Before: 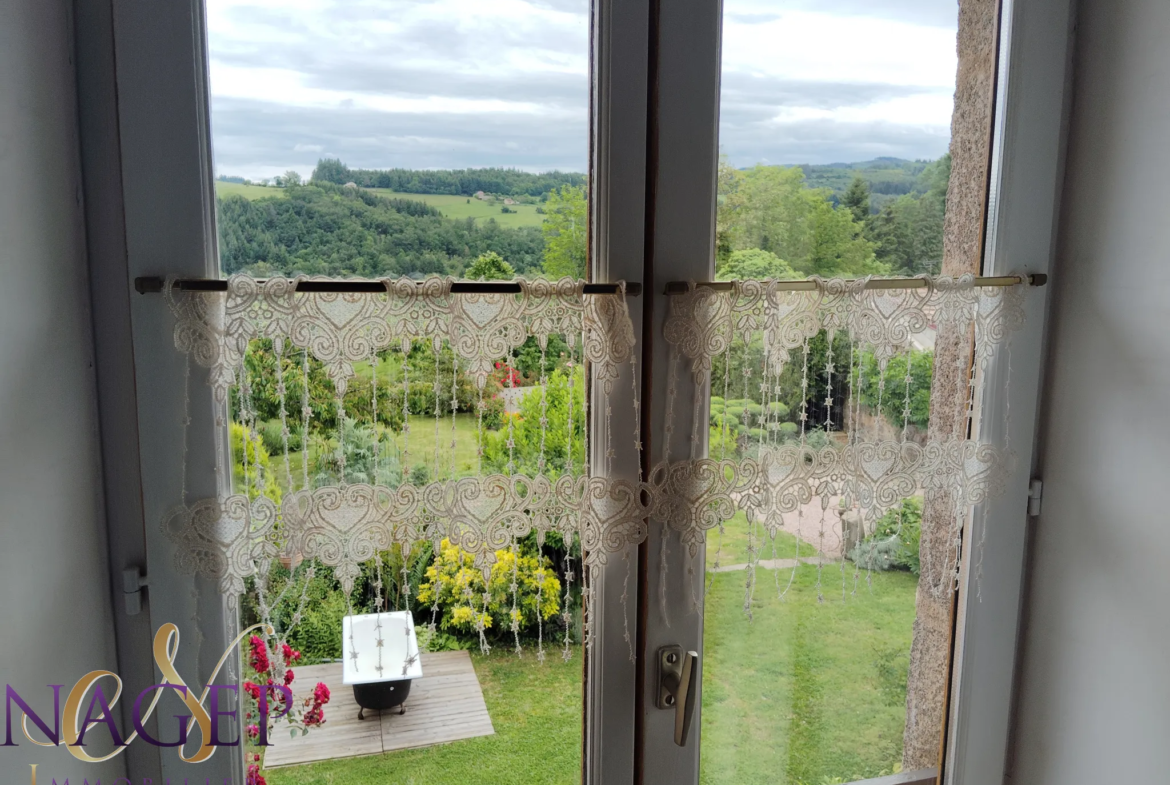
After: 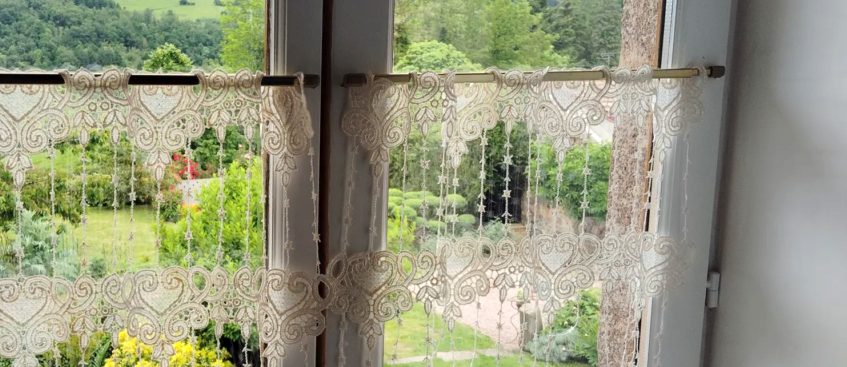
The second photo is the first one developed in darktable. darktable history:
crop and rotate: left 27.594%, top 26.553%, bottom 26.694%
exposure: black level correction 0.001, exposure 0.499 EV, compensate highlight preservation false
